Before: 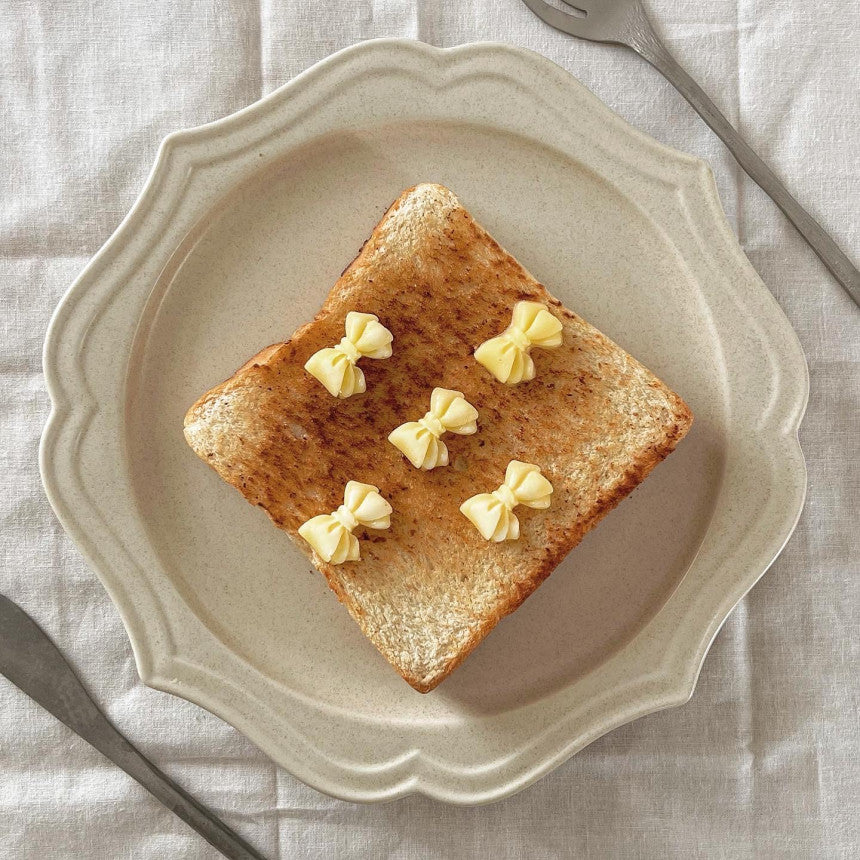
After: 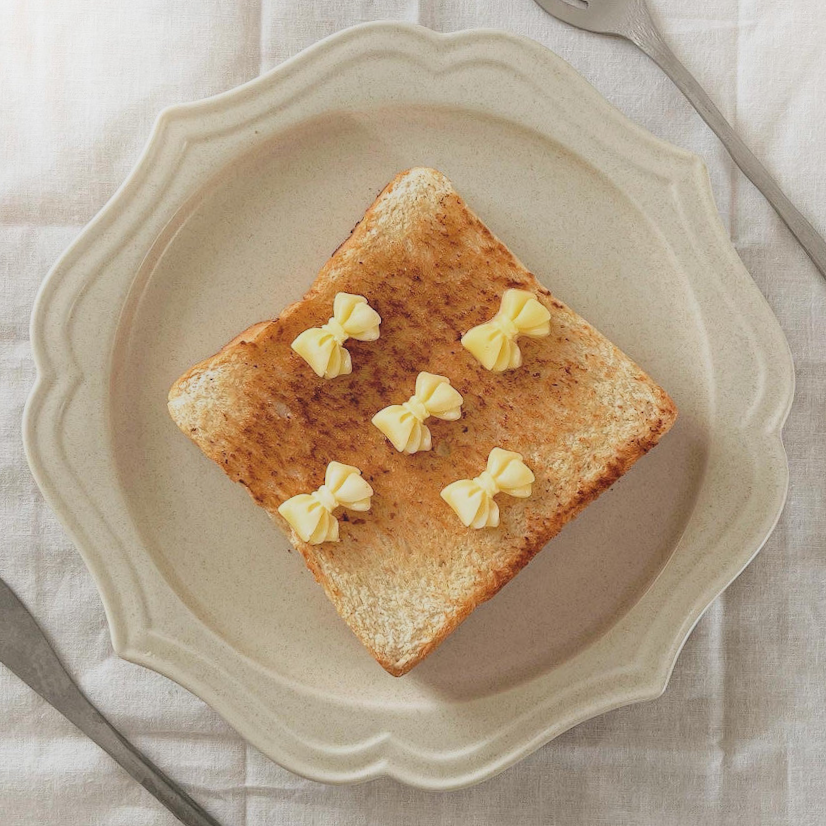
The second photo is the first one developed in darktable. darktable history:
crop and rotate: angle -2.38°
bloom: on, module defaults
filmic rgb: black relative exposure -7.65 EV, white relative exposure 4.56 EV, hardness 3.61, color science v6 (2022)
